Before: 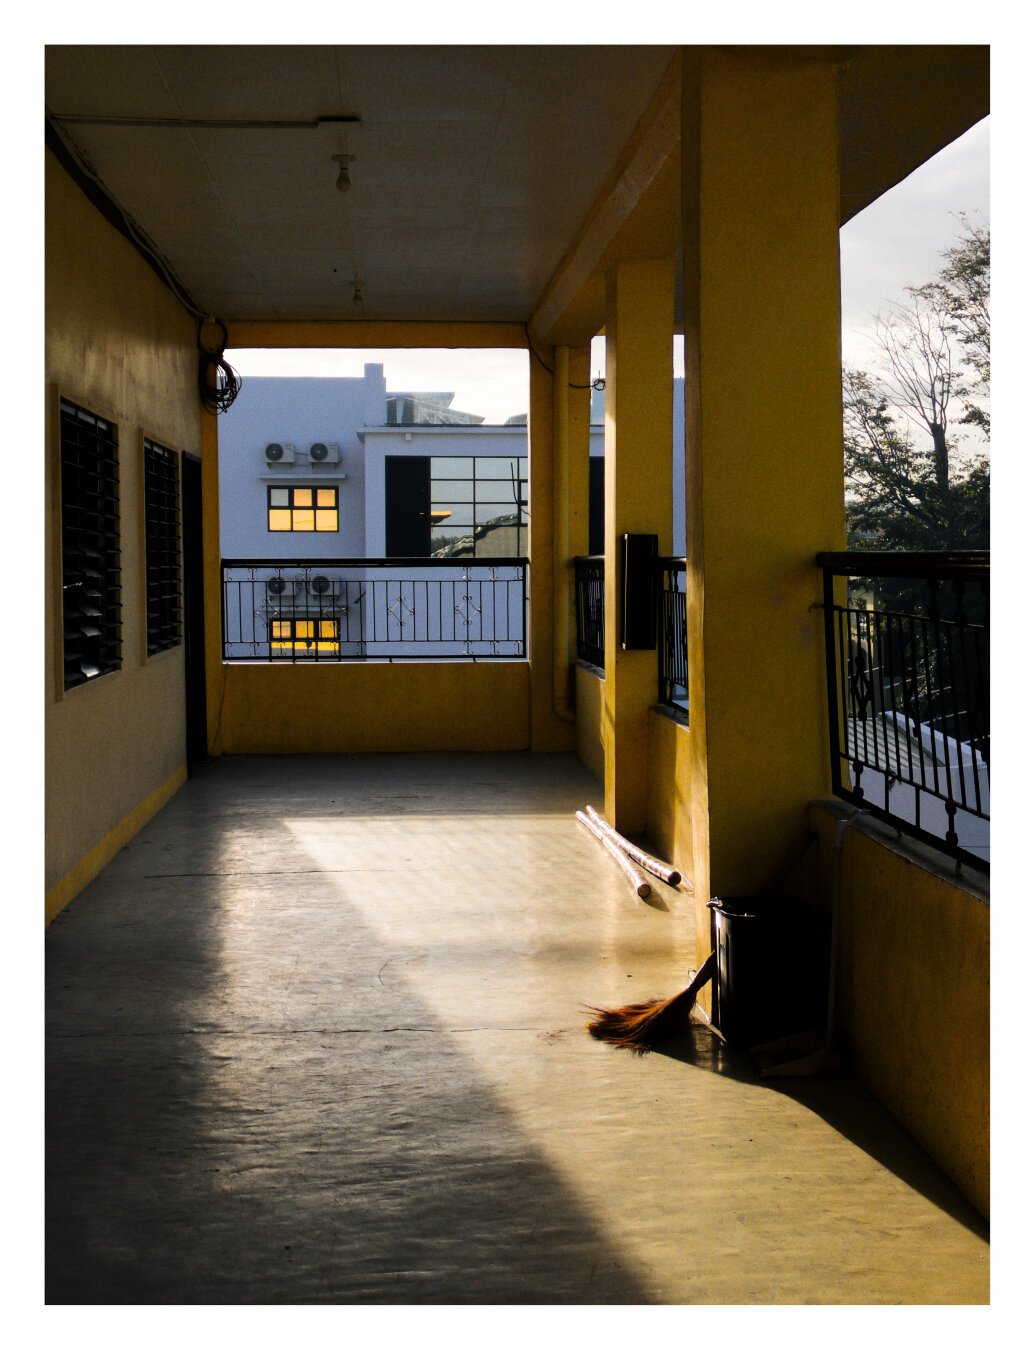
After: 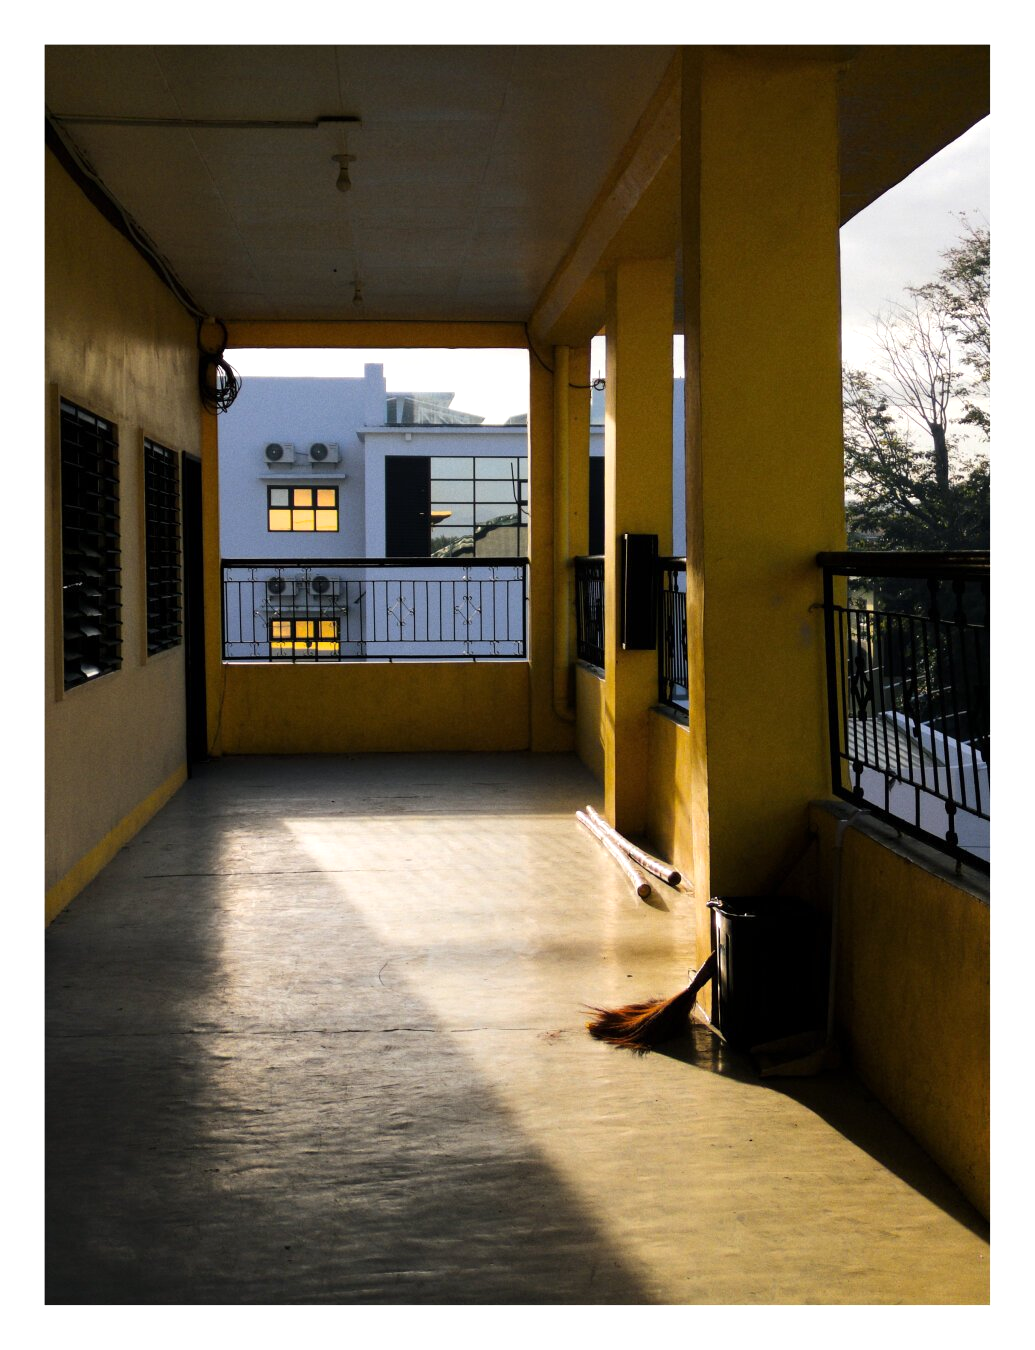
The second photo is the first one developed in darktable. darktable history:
exposure: exposure 0.161 EV, compensate highlight preservation false
